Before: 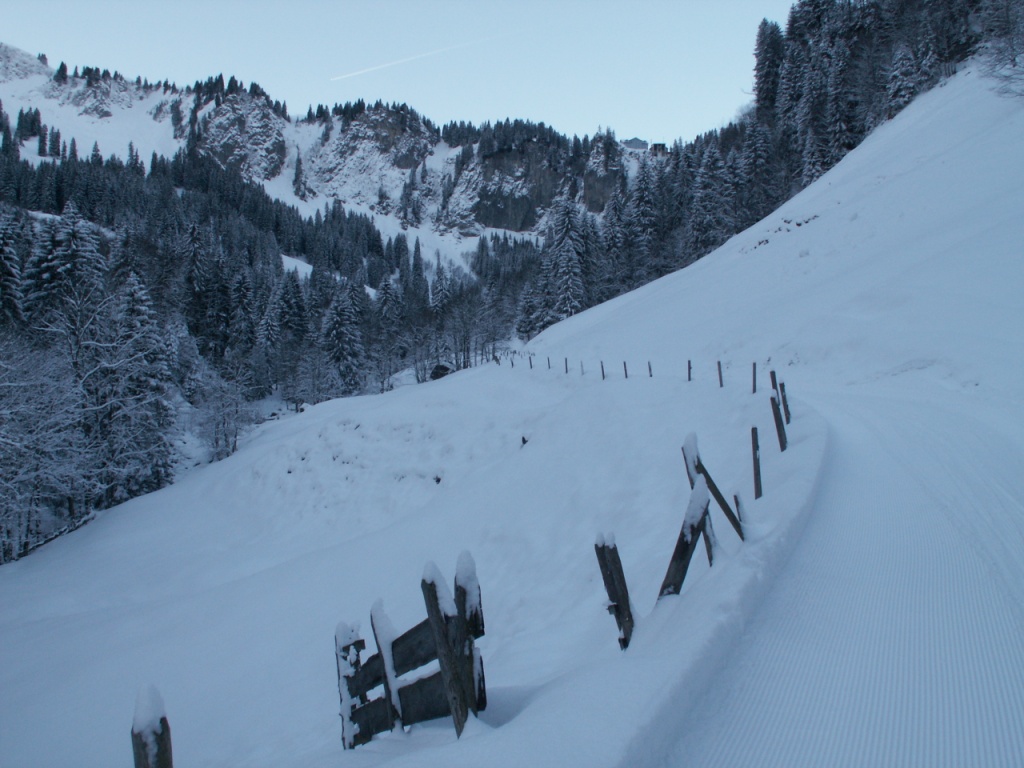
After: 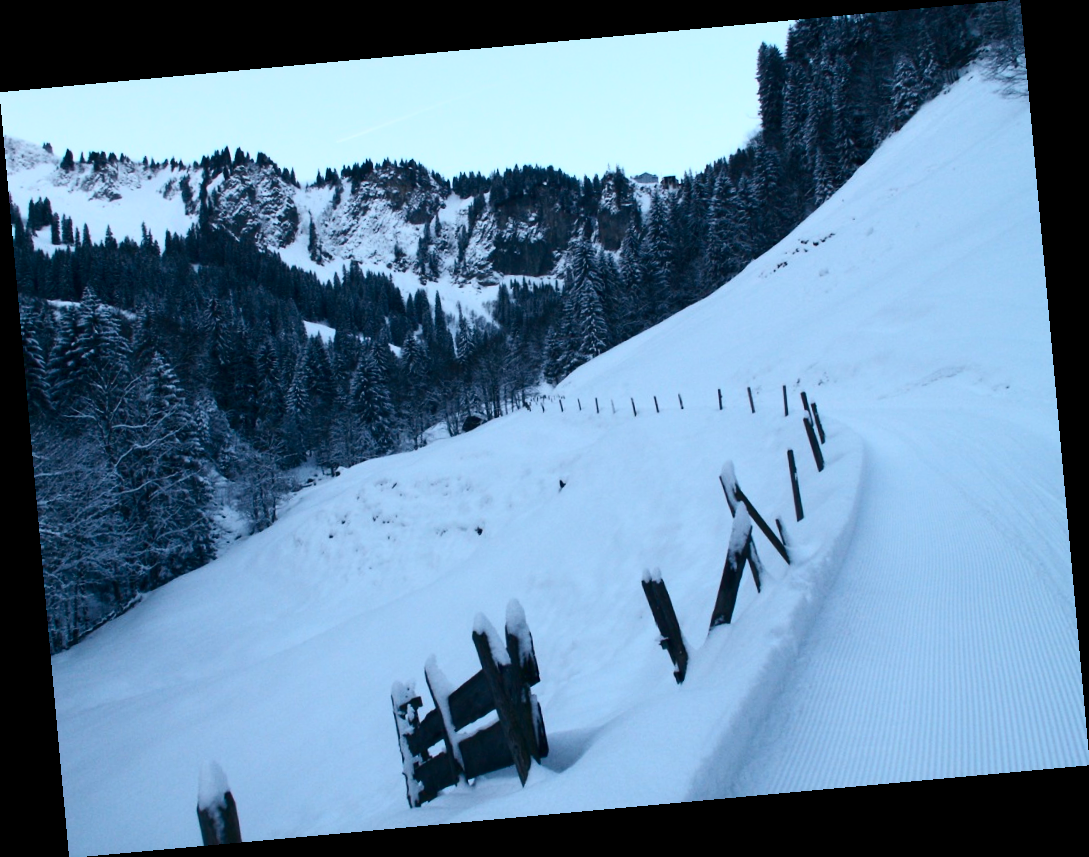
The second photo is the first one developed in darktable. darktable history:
contrast brightness saturation: contrast 0.4, brightness 0.05, saturation 0.25
rotate and perspective: rotation -5.2°, automatic cropping off
color balance: output saturation 110%
